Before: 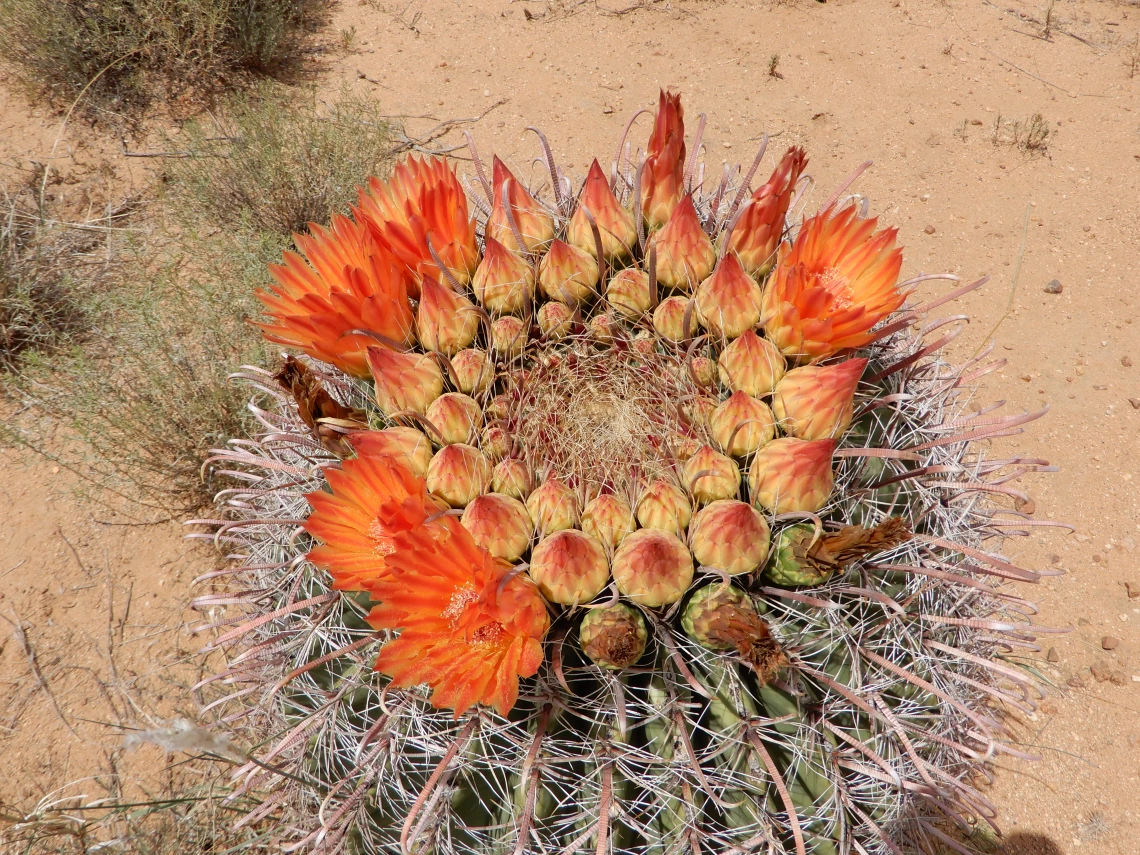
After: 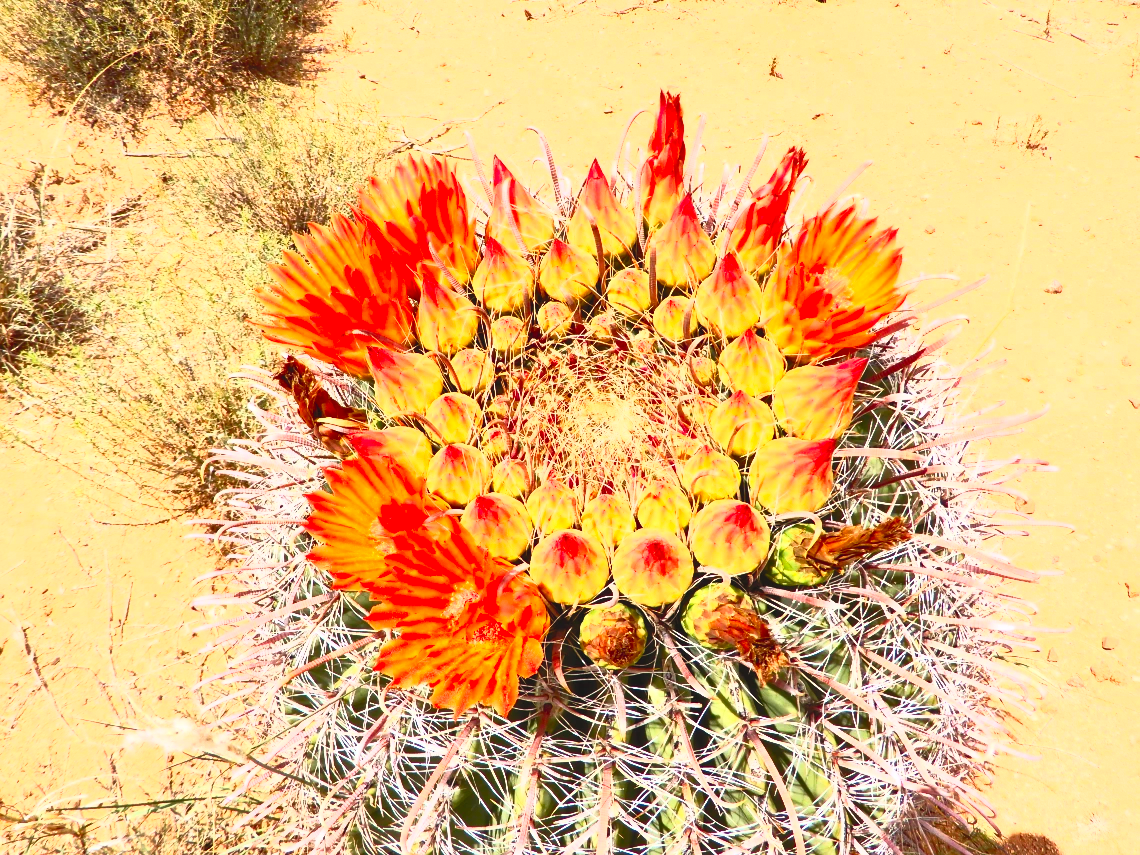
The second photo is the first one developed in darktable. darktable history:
contrast brightness saturation: contrast 0.981, brightness 0.998, saturation 0.989
